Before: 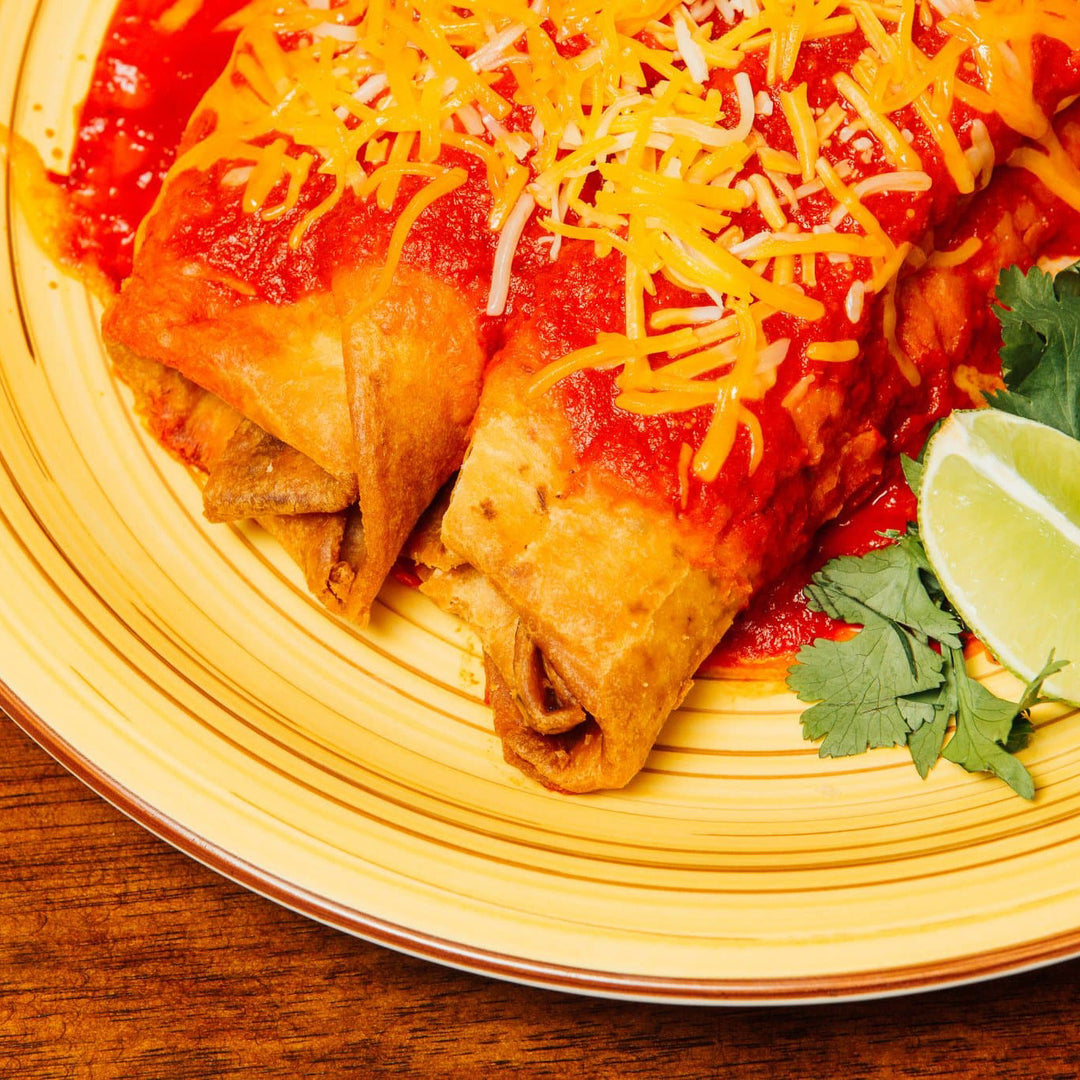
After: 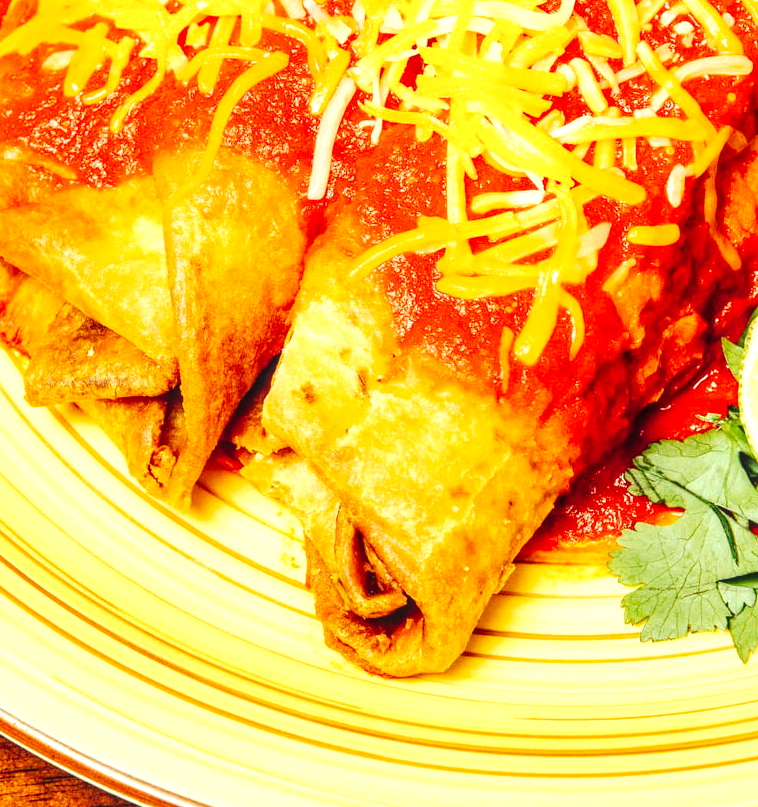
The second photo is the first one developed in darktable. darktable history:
crop and rotate: left 16.71%, top 10.794%, right 13.06%, bottom 14.471%
exposure: black level correction 0, exposure 0.693 EV, compensate highlight preservation false
tone curve: curves: ch0 [(0, 0) (0.003, 0.077) (0.011, 0.078) (0.025, 0.078) (0.044, 0.08) (0.069, 0.088) (0.1, 0.102) (0.136, 0.12) (0.177, 0.148) (0.224, 0.191) (0.277, 0.261) (0.335, 0.335) (0.399, 0.419) (0.468, 0.522) (0.543, 0.611) (0.623, 0.702) (0.709, 0.779) (0.801, 0.855) (0.898, 0.918) (1, 1)], preserve colors none
color correction: highlights a* -8.07, highlights b* 3.67
local contrast: detail 130%
